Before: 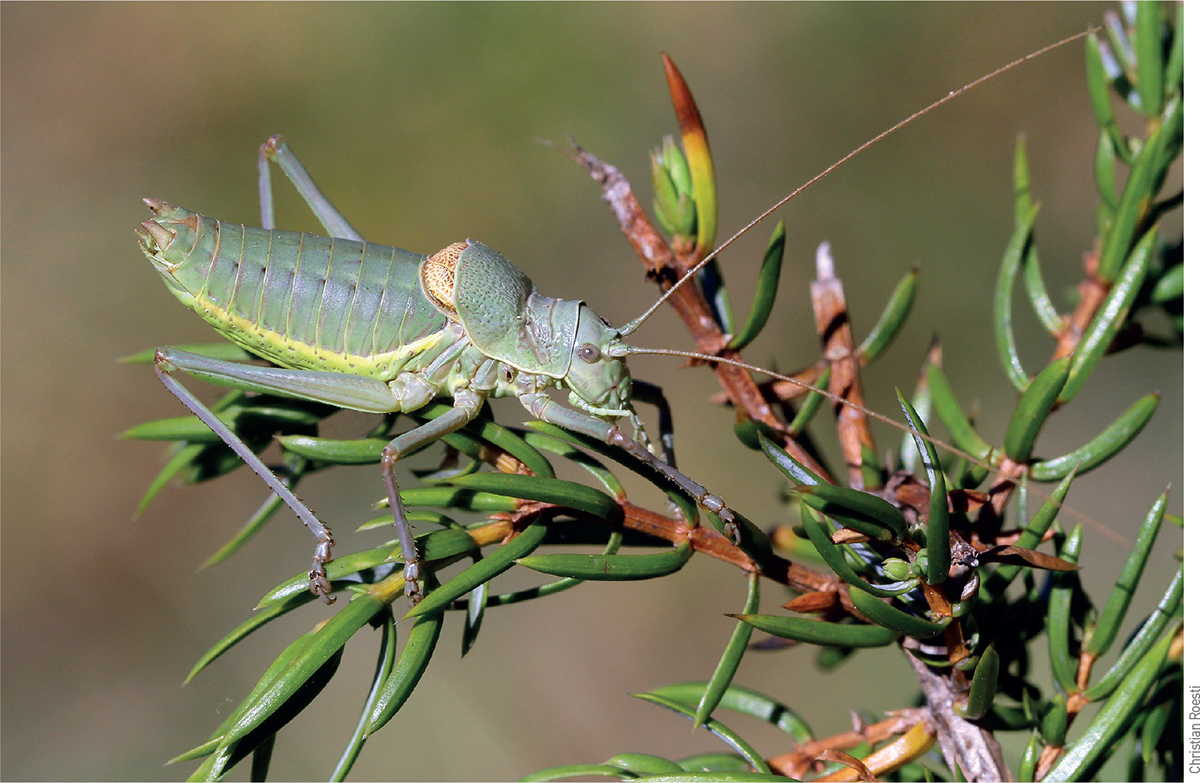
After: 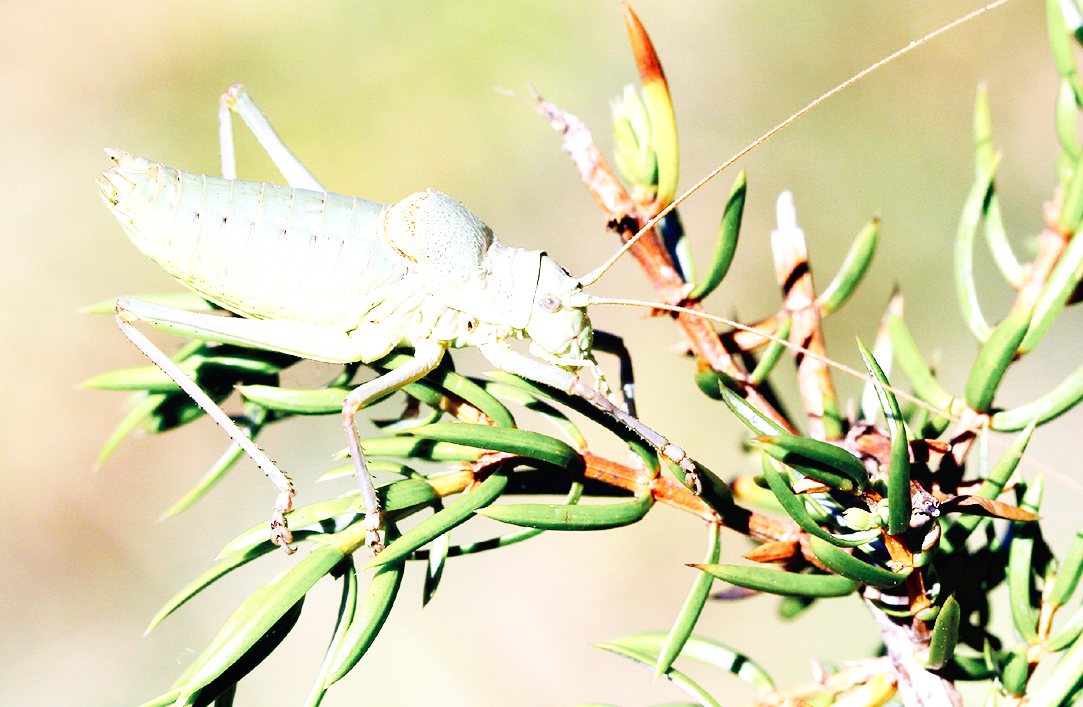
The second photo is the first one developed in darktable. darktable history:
exposure: exposure 1.16 EV, compensate exposure bias true, compensate highlight preservation false
crop: left 3.305%, top 6.436%, right 6.389%, bottom 3.258%
white balance: red 1, blue 1
base curve: curves: ch0 [(0, 0.003) (0.001, 0.002) (0.006, 0.004) (0.02, 0.022) (0.048, 0.086) (0.094, 0.234) (0.162, 0.431) (0.258, 0.629) (0.385, 0.8) (0.548, 0.918) (0.751, 0.988) (1, 1)], preserve colors none
